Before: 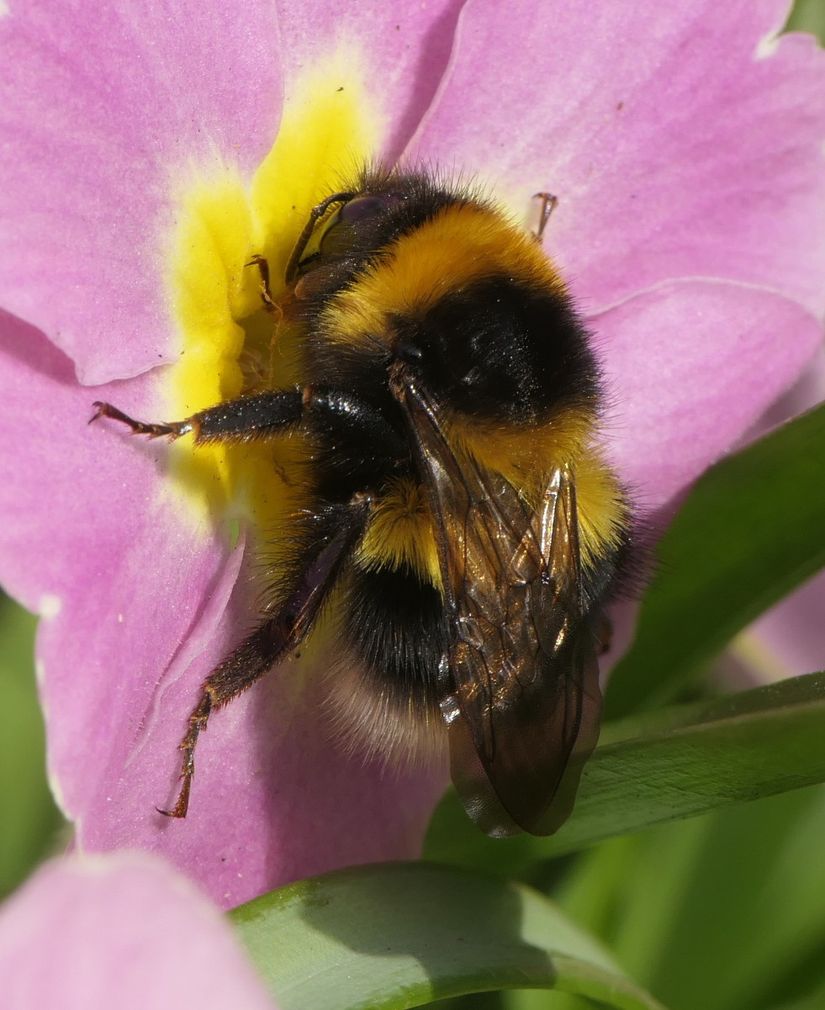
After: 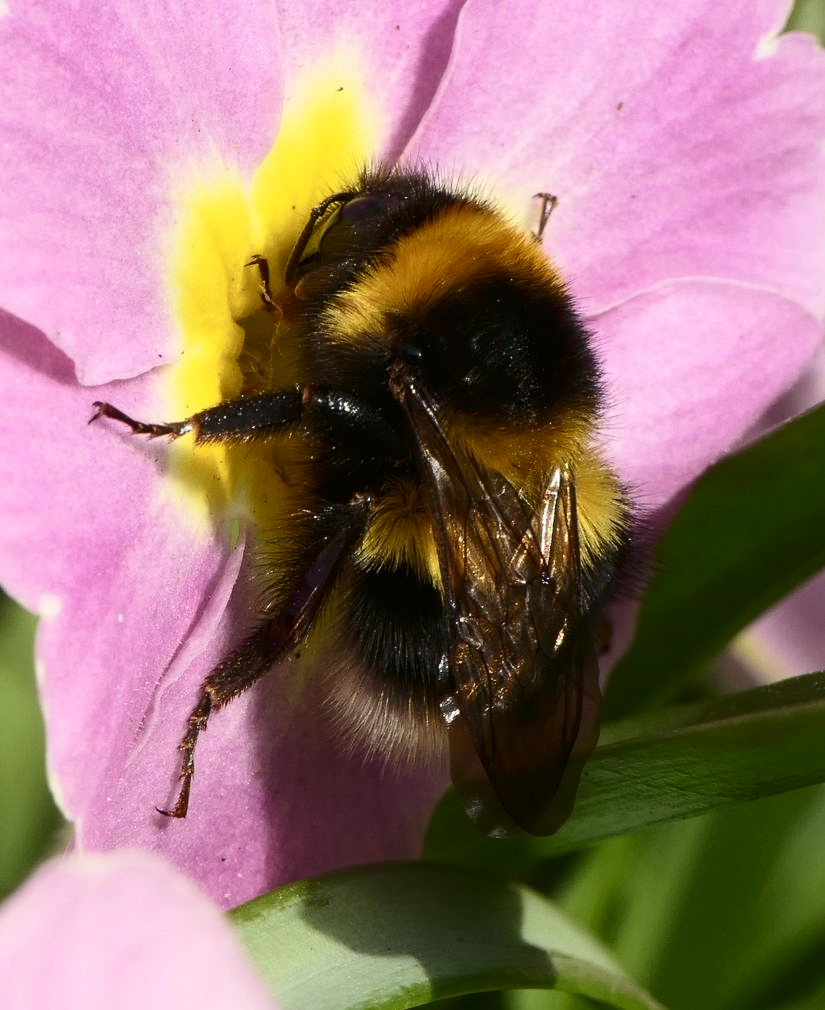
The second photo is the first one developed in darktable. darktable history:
exposure: compensate highlight preservation false
contrast brightness saturation: contrast 0.272
